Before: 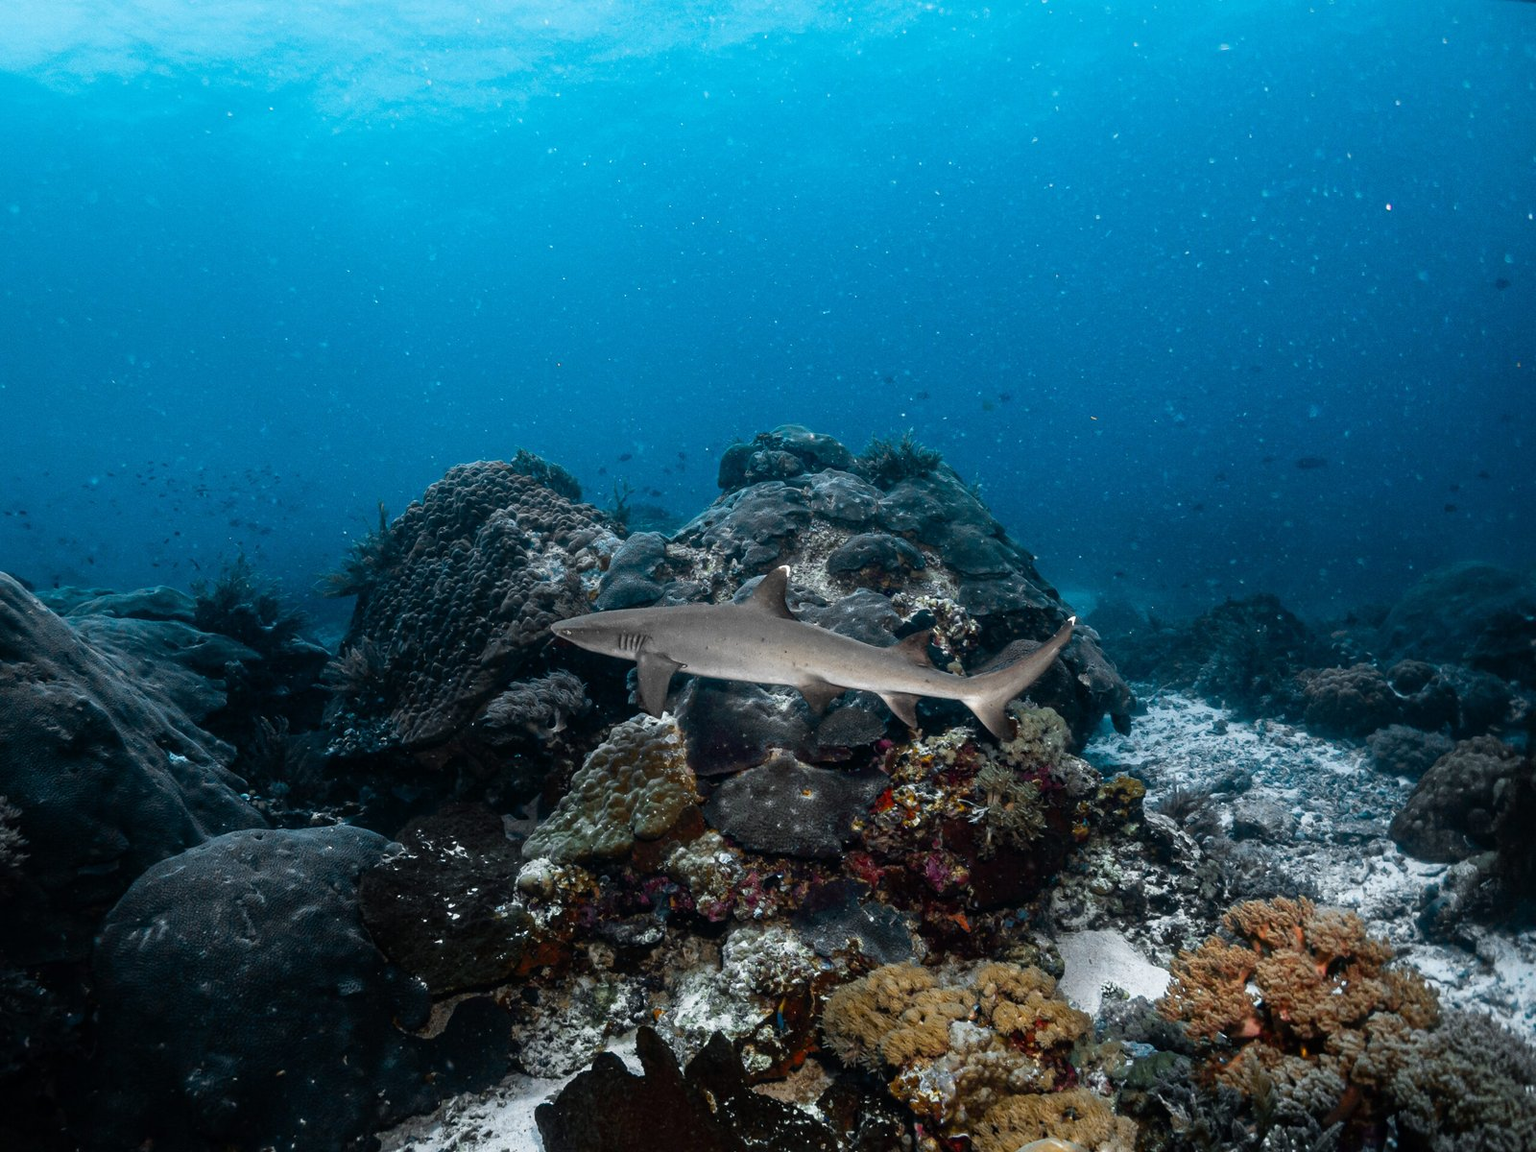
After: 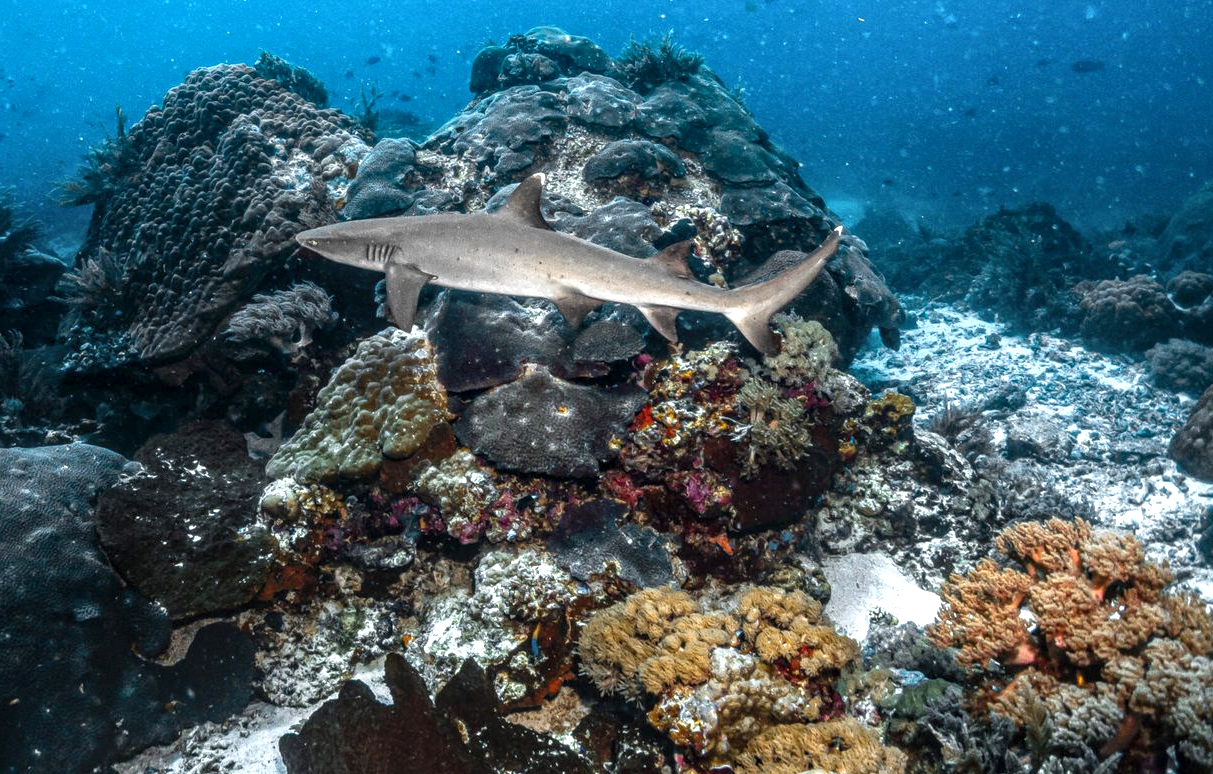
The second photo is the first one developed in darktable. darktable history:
crop and rotate: left 17.384%, top 34.688%, right 6.774%, bottom 0.791%
exposure: black level correction 0, exposure 1 EV, compensate highlight preservation false
tone equalizer: on, module defaults
local contrast: highlights 3%, shadows 7%, detail 133%
